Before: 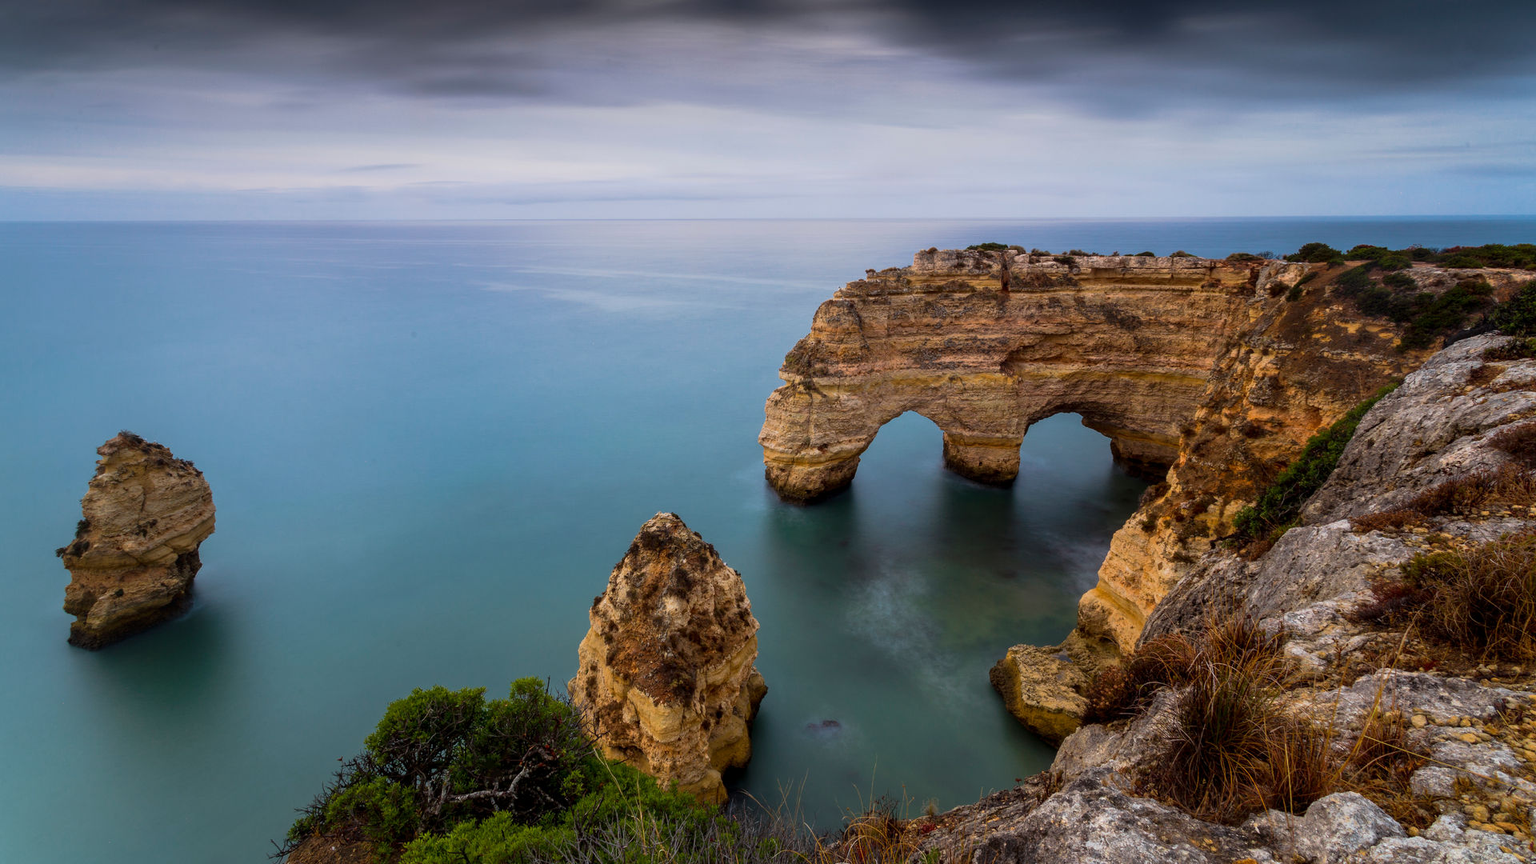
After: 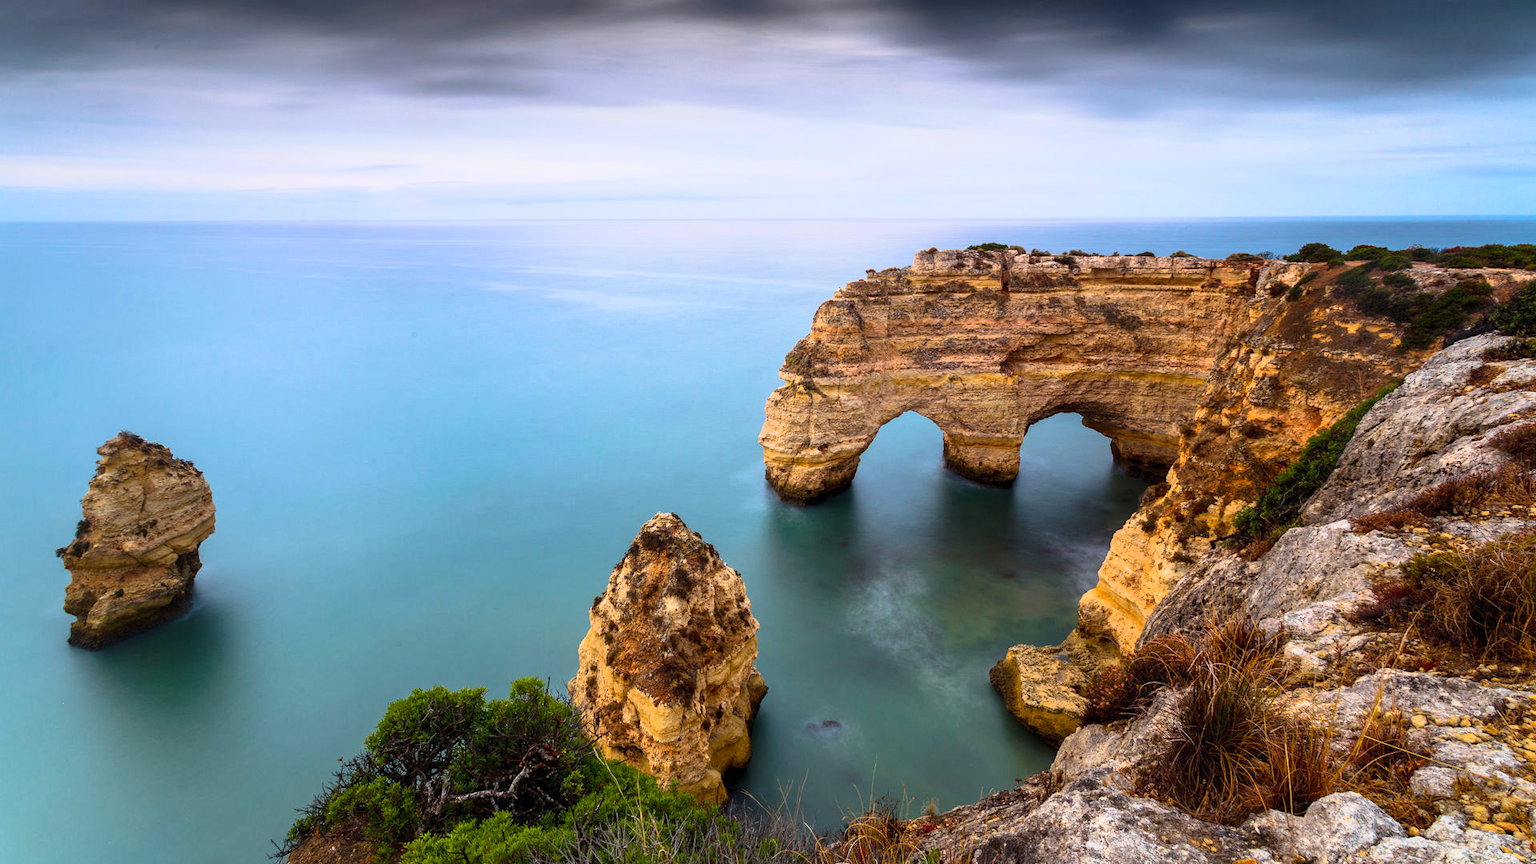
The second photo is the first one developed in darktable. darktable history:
base curve: curves: ch0 [(0, 0) (0.666, 0.806) (1, 1)]
contrast brightness saturation: contrast 0.2, brightness 0.16, saturation 0.22
